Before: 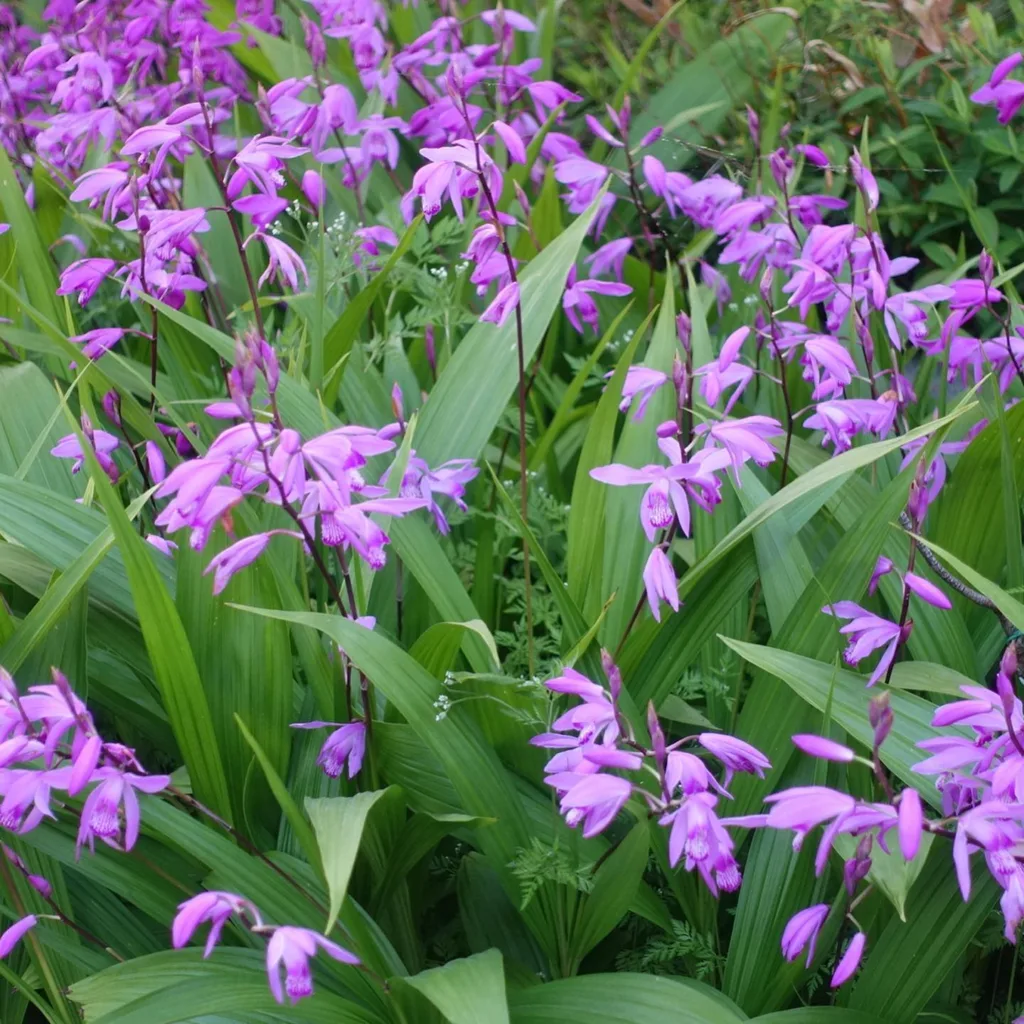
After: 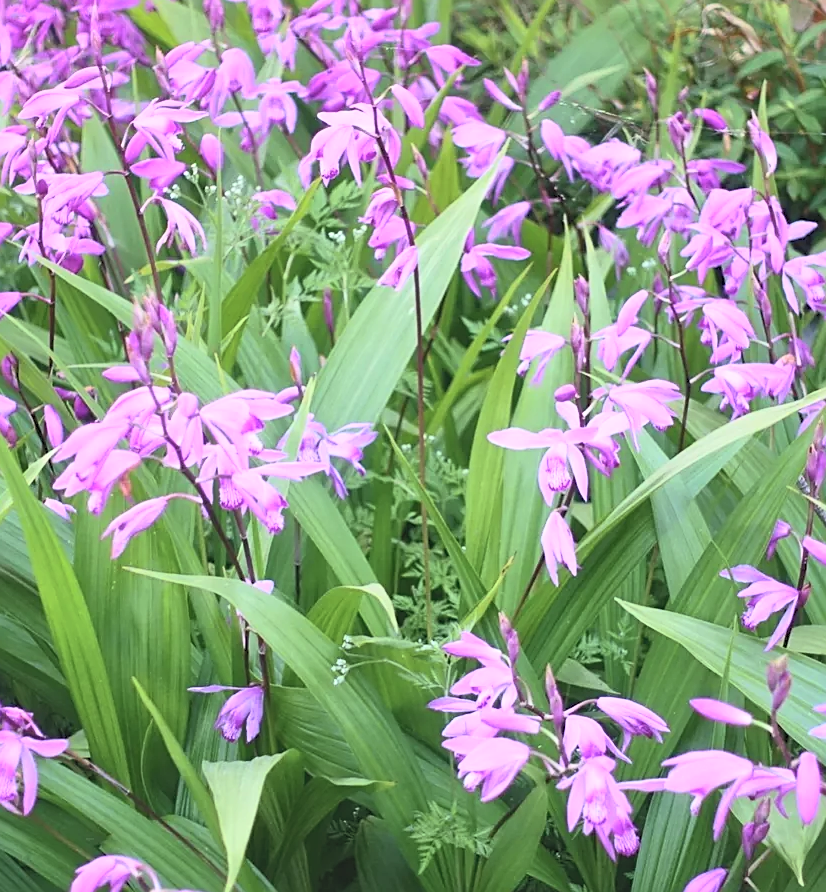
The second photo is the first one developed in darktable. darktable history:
sharpen: on, module defaults
crop: left 10.025%, top 3.611%, right 9.25%, bottom 9.248%
contrast brightness saturation: contrast 0.379, brightness 0.541
shadows and highlights: shadows 29.82
